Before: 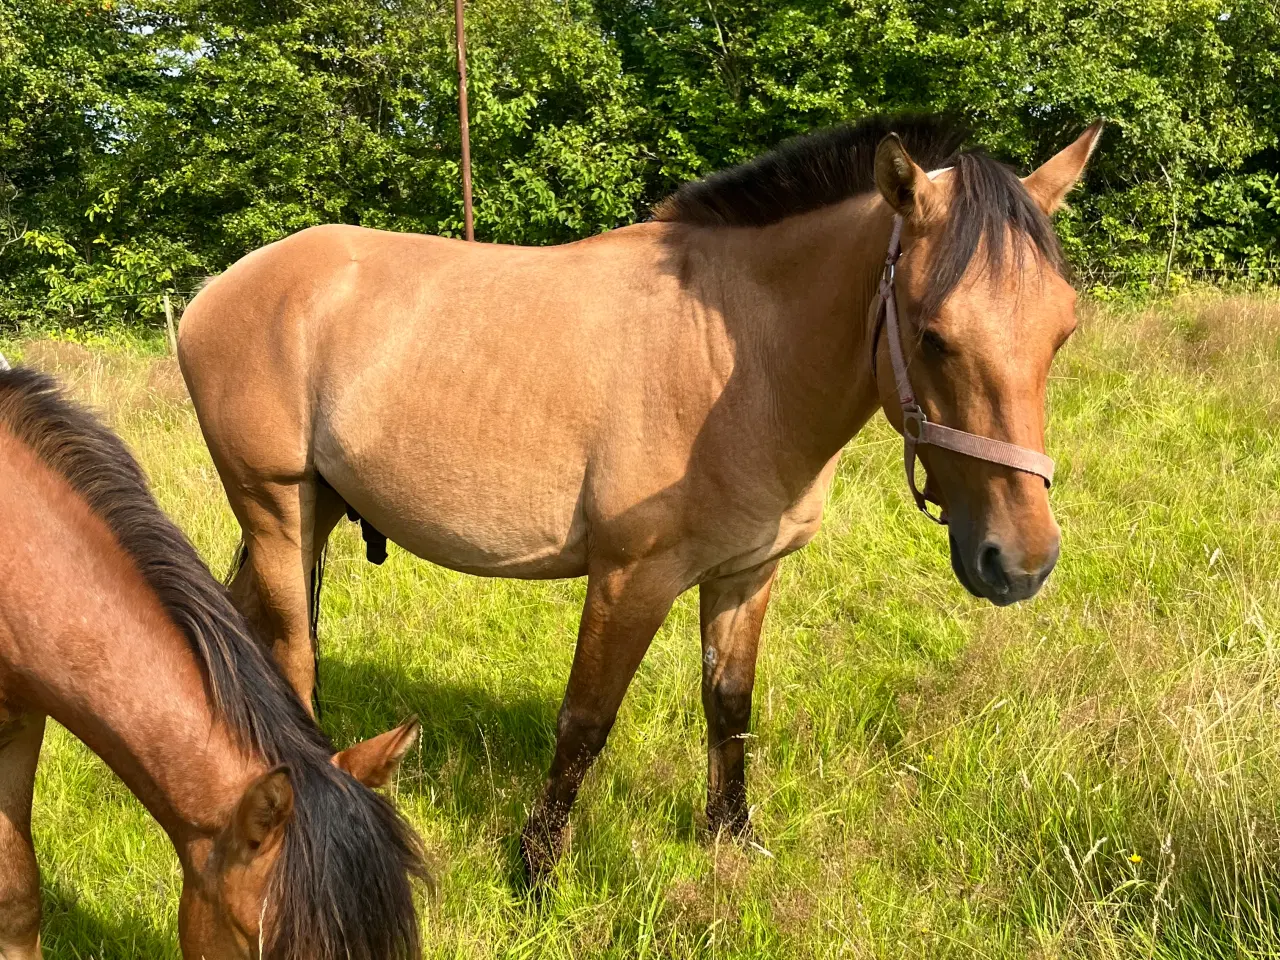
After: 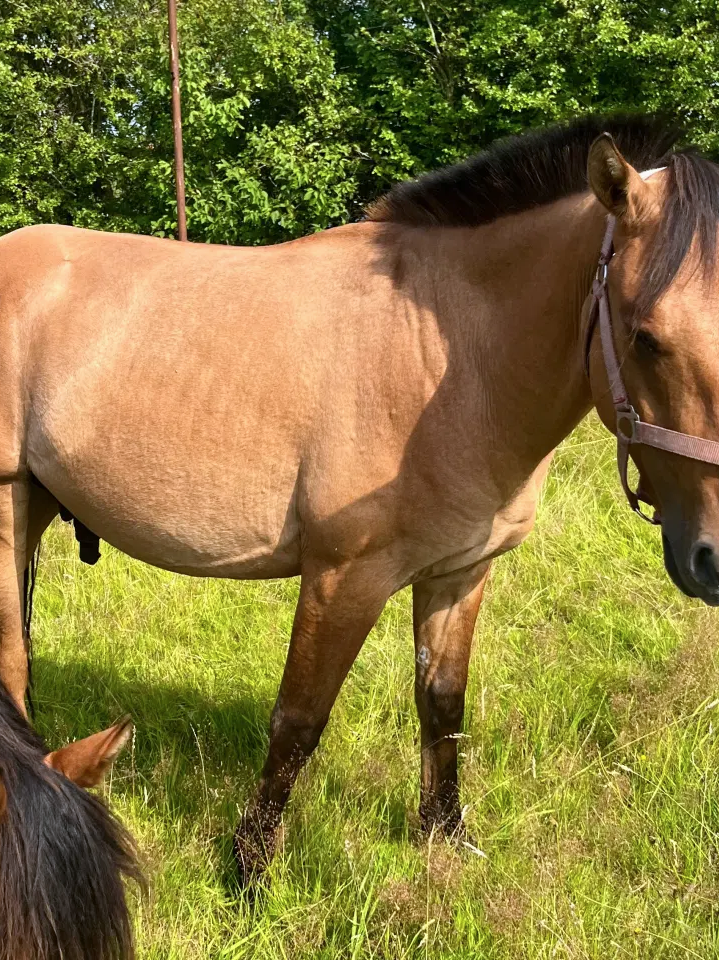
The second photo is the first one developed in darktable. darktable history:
crop and rotate: left 22.435%, right 21.324%
color calibration: illuminant as shot in camera, x 0.358, y 0.373, temperature 4628.91 K
